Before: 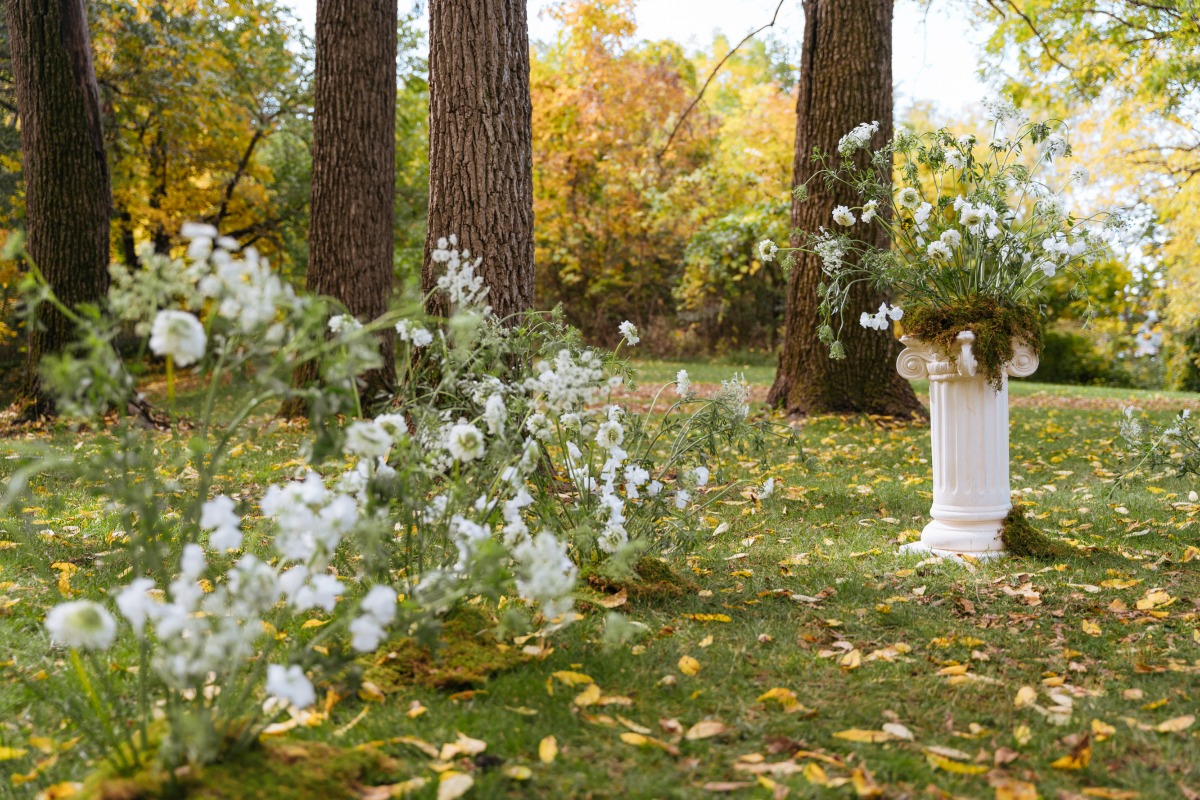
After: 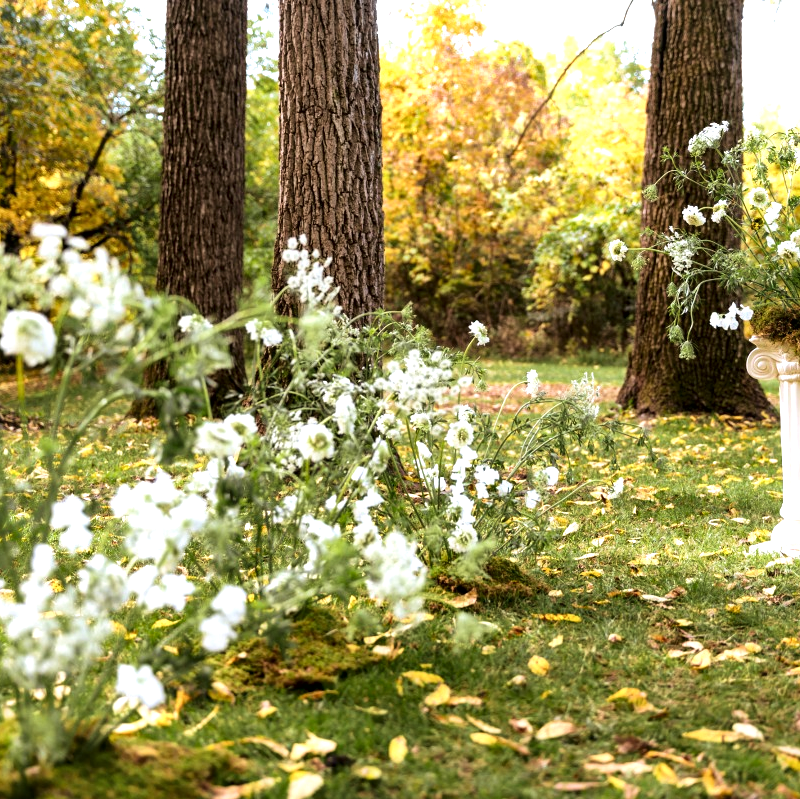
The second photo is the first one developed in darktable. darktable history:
tone equalizer: -8 EV -0.721 EV, -7 EV -0.736 EV, -6 EV -0.593 EV, -5 EV -0.376 EV, -3 EV 0.379 EV, -2 EV 0.6 EV, -1 EV 0.684 EV, +0 EV 0.73 EV, mask exposure compensation -0.505 EV
crop and rotate: left 12.5%, right 20.818%
velvia: on, module defaults
local contrast: mode bilateral grid, contrast 24, coarseness 60, detail 150%, midtone range 0.2
